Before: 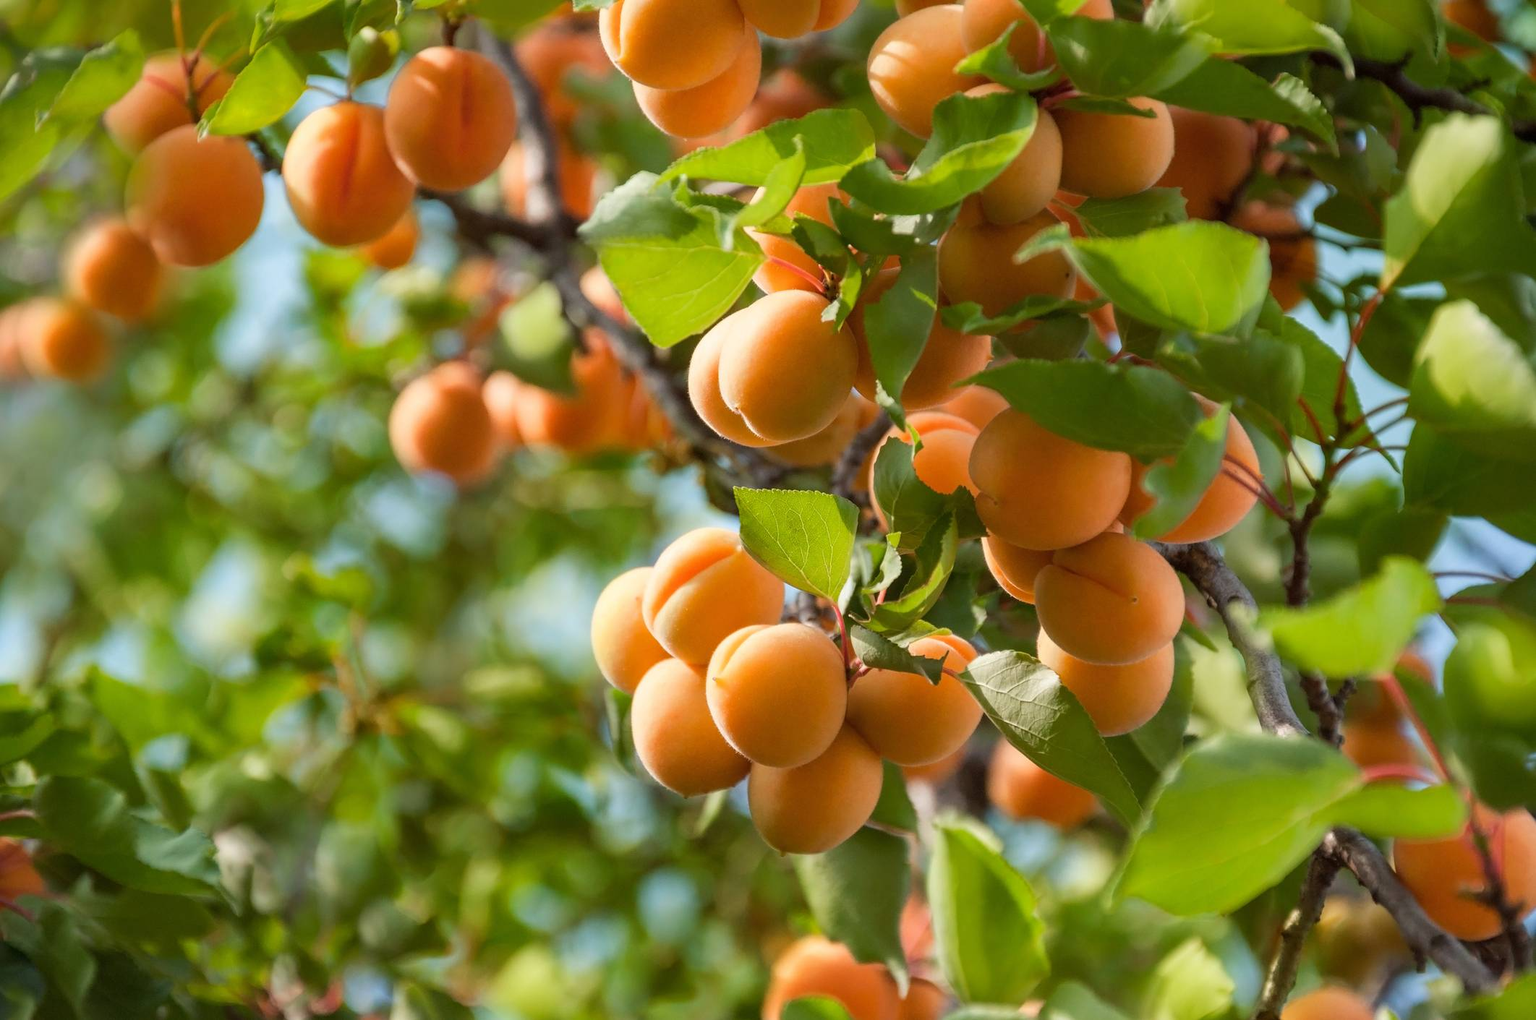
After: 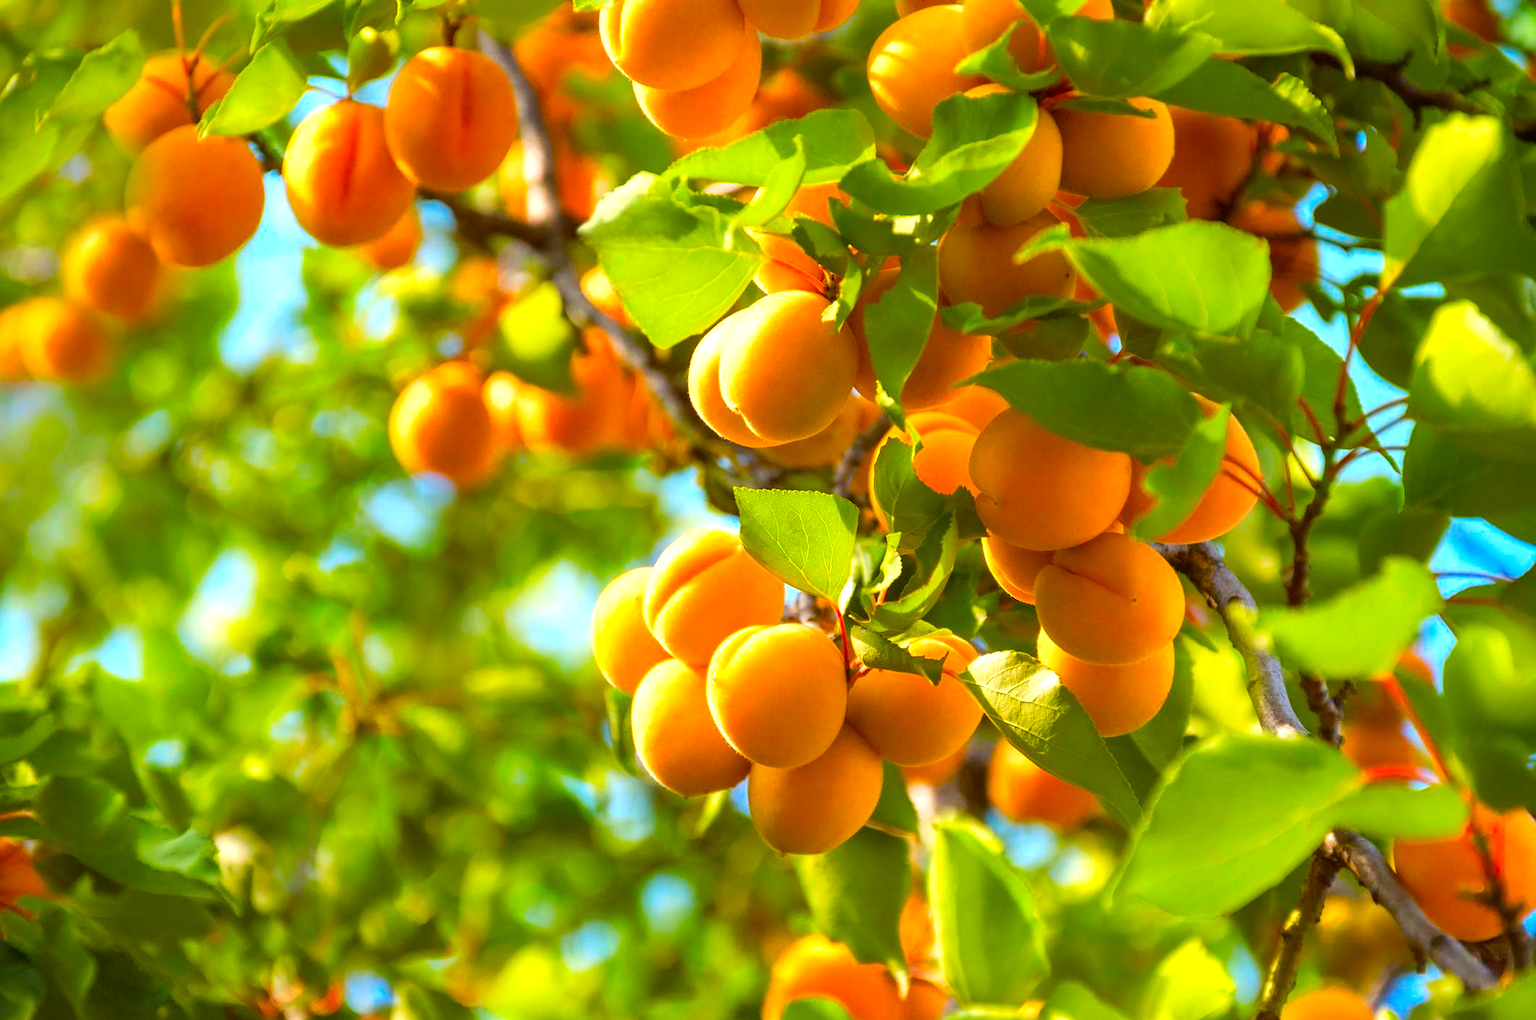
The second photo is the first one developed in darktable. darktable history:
color contrast: green-magenta contrast 1.12, blue-yellow contrast 1.95, unbound 0
base curve: preserve colors none
color balance rgb: linear chroma grading › global chroma 15%, perceptual saturation grading › global saturation 30%
exposure: black level correction 0, exposure 0.7 EV, compensate exposure bias true, compensate highlight preservation false
white balance: red 1.004, blue 1.024
